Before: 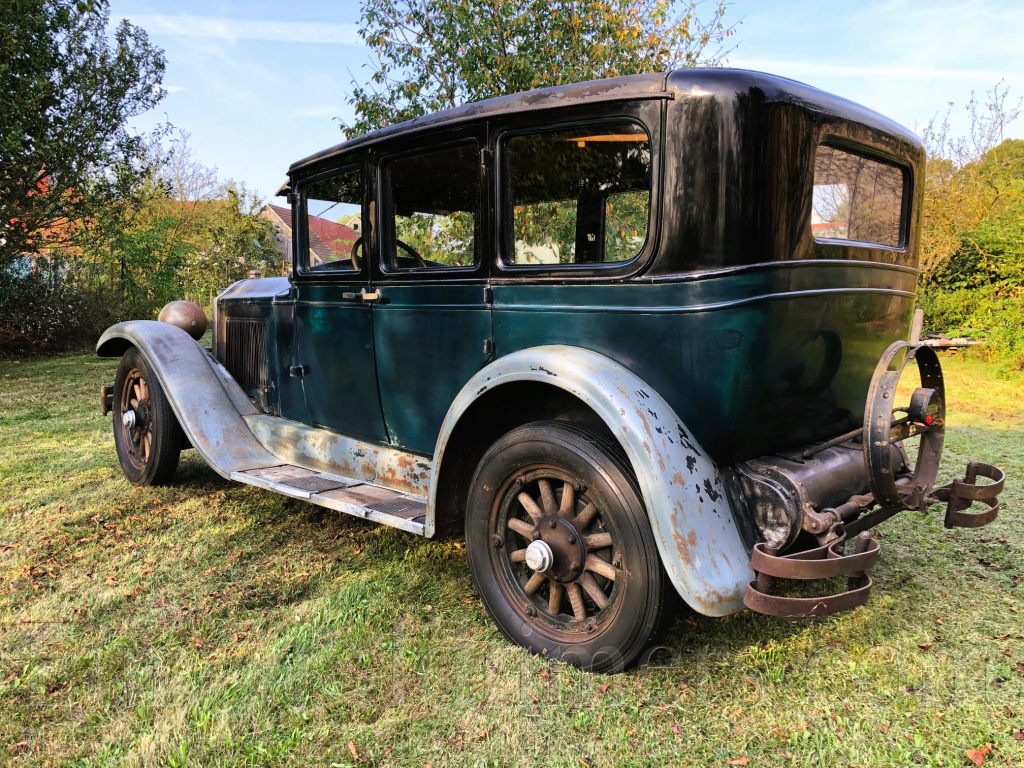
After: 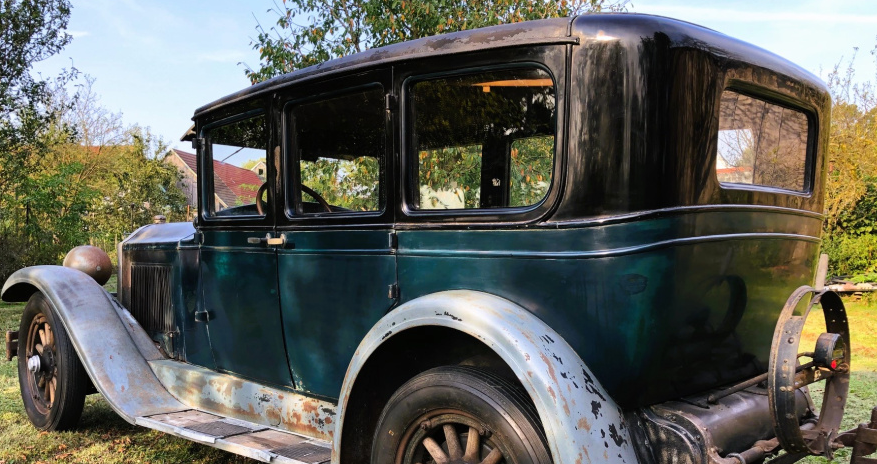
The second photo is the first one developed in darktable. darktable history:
crop and rotate: left 9.345%, top 7.22%, right 4.982%, bottom 32.331%
exposure: compensate highlight preservation false
